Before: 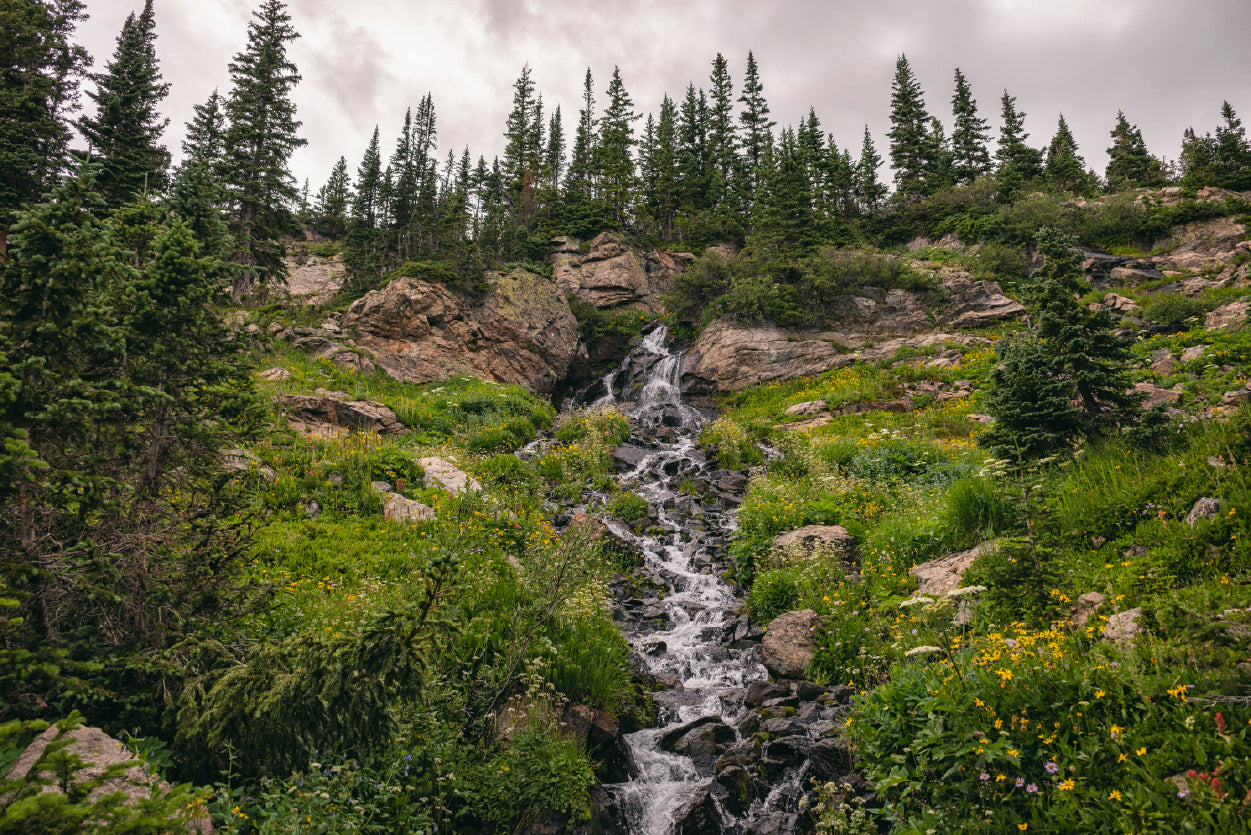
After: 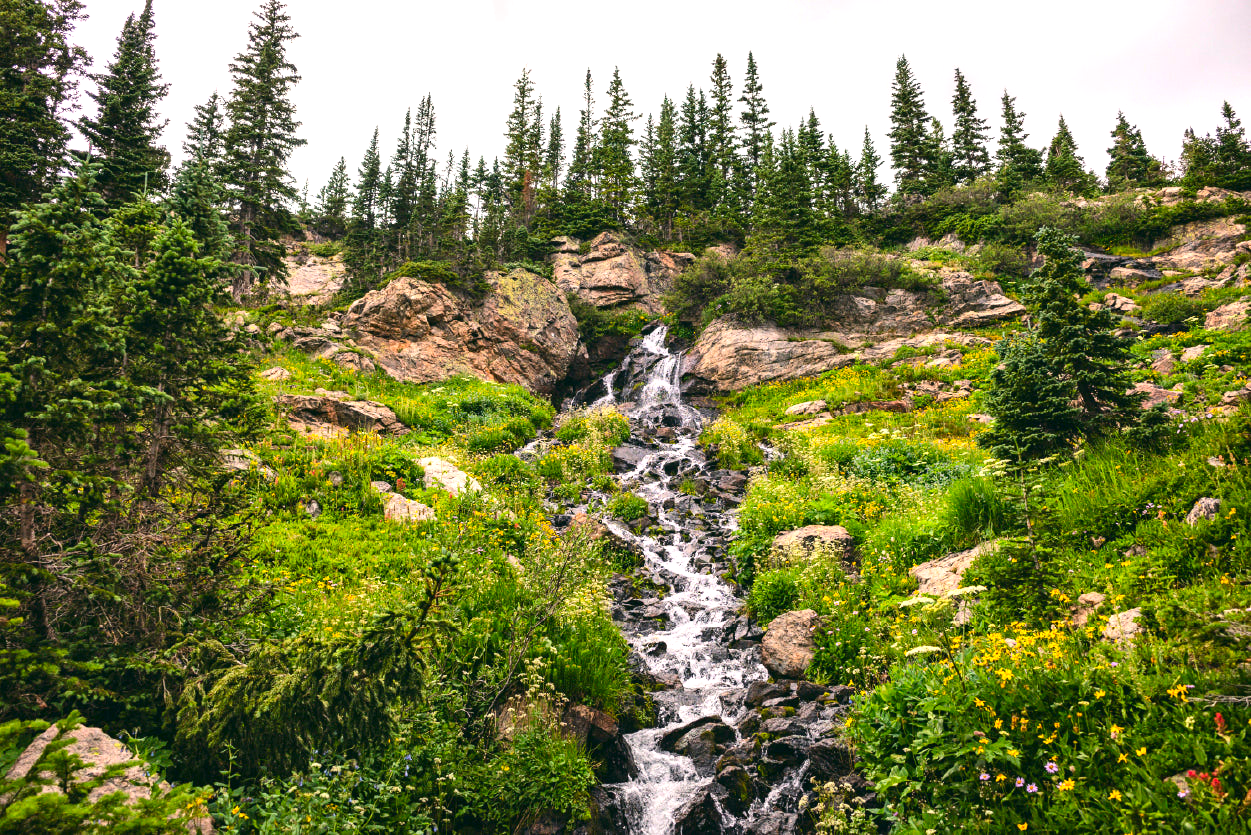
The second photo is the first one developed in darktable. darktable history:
exposure: exposure 1 EV, compensate highlight preservation false
contrast brightness saturation: contrast 0.179, saturation 0.302
